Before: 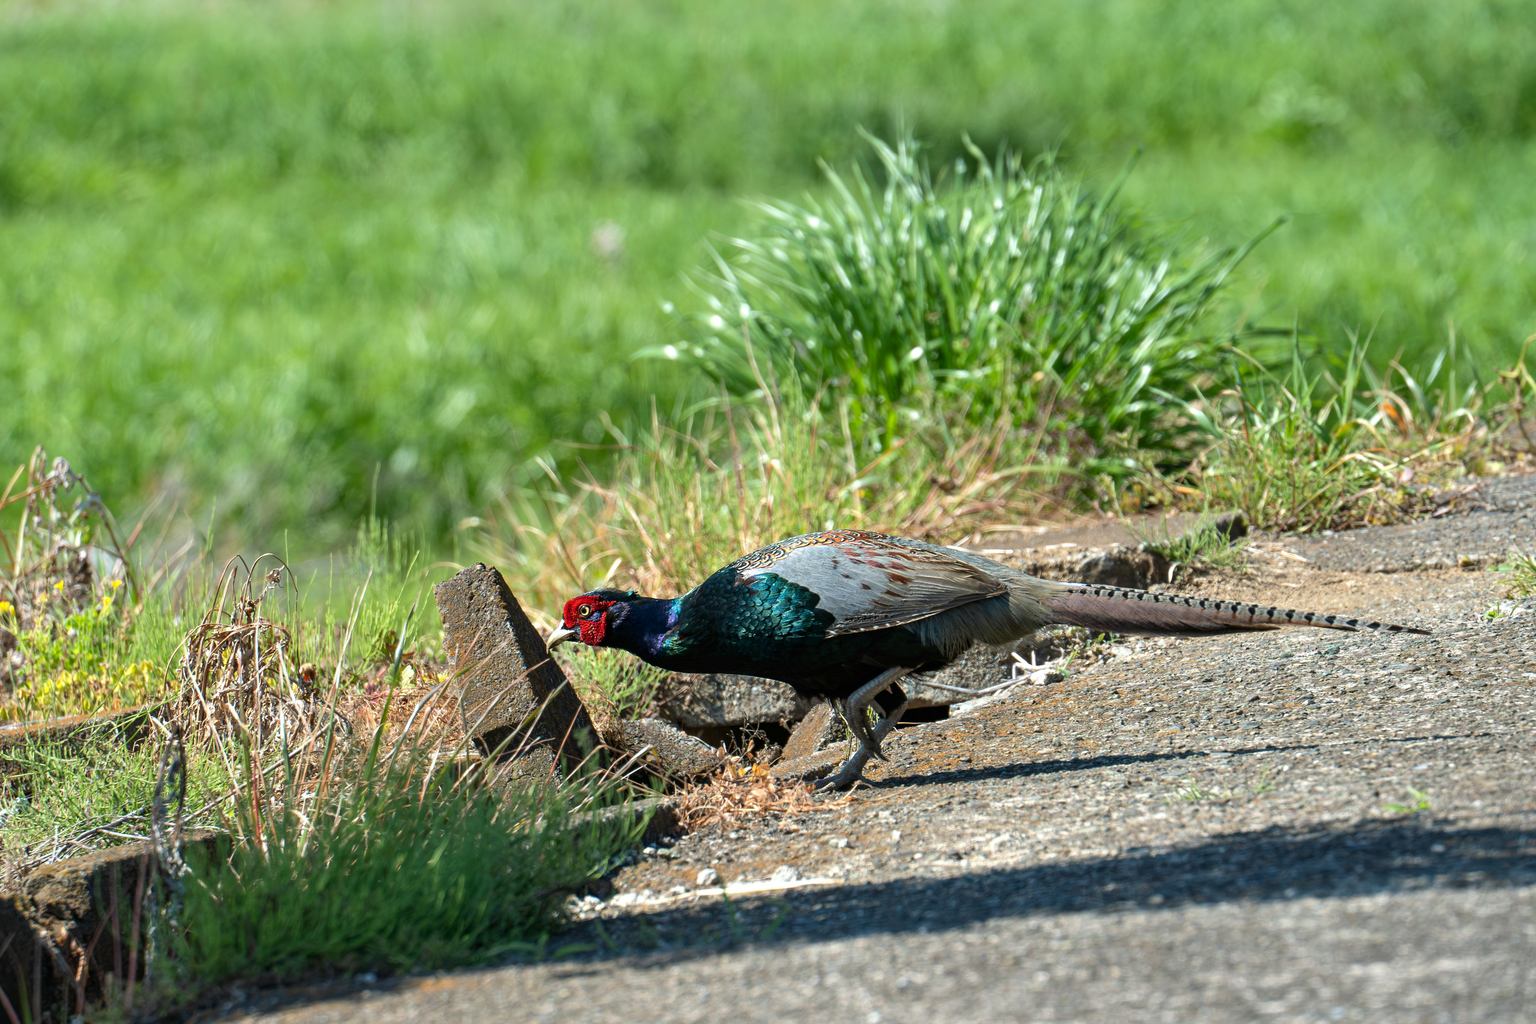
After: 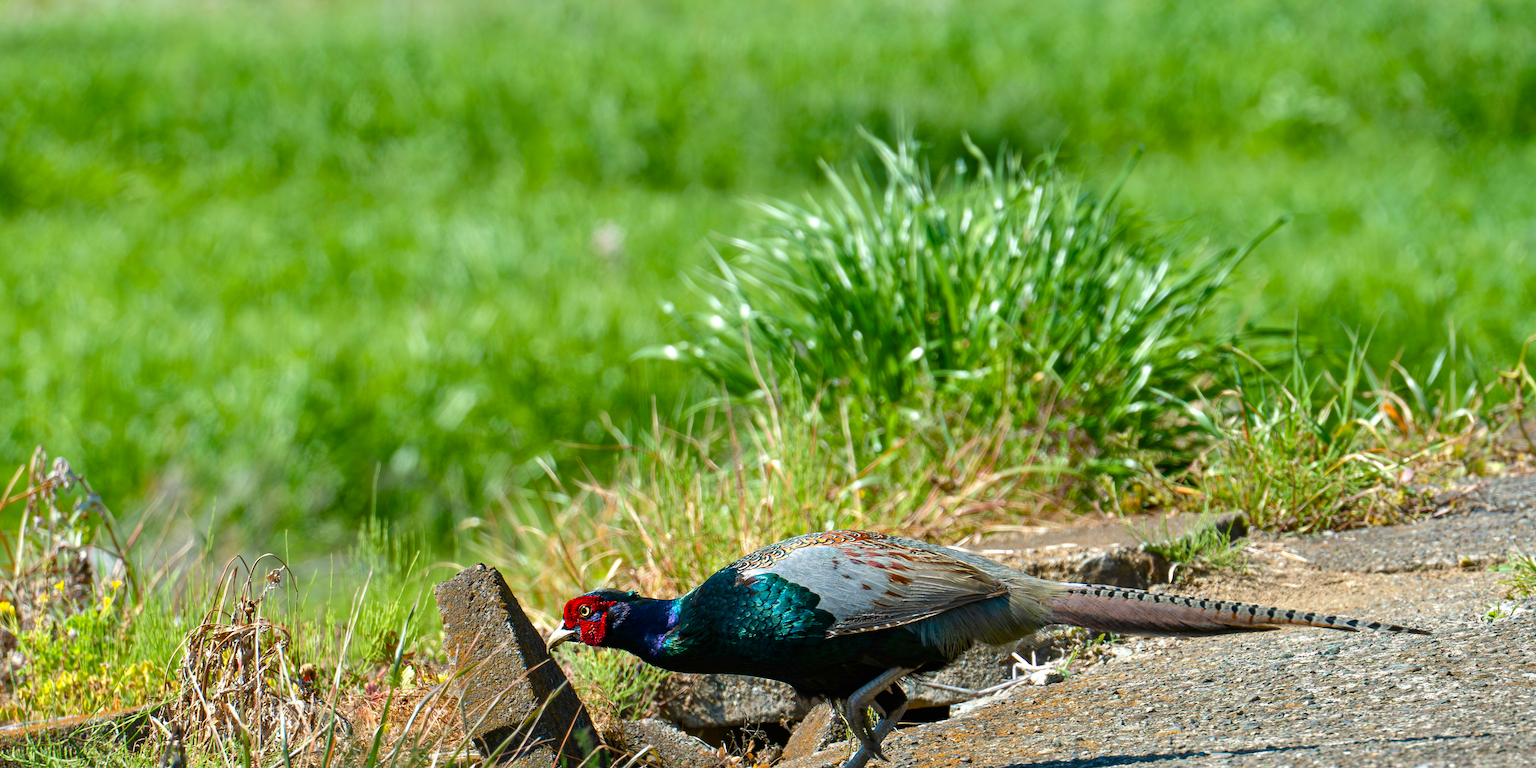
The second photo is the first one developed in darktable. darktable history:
crop: bottom 24.988%
color balance rgb: perceptual saturation grading › global saturation 35%, perceptual saturation grading › highlights -25%, perceptual saturation grading › shadows 50%
